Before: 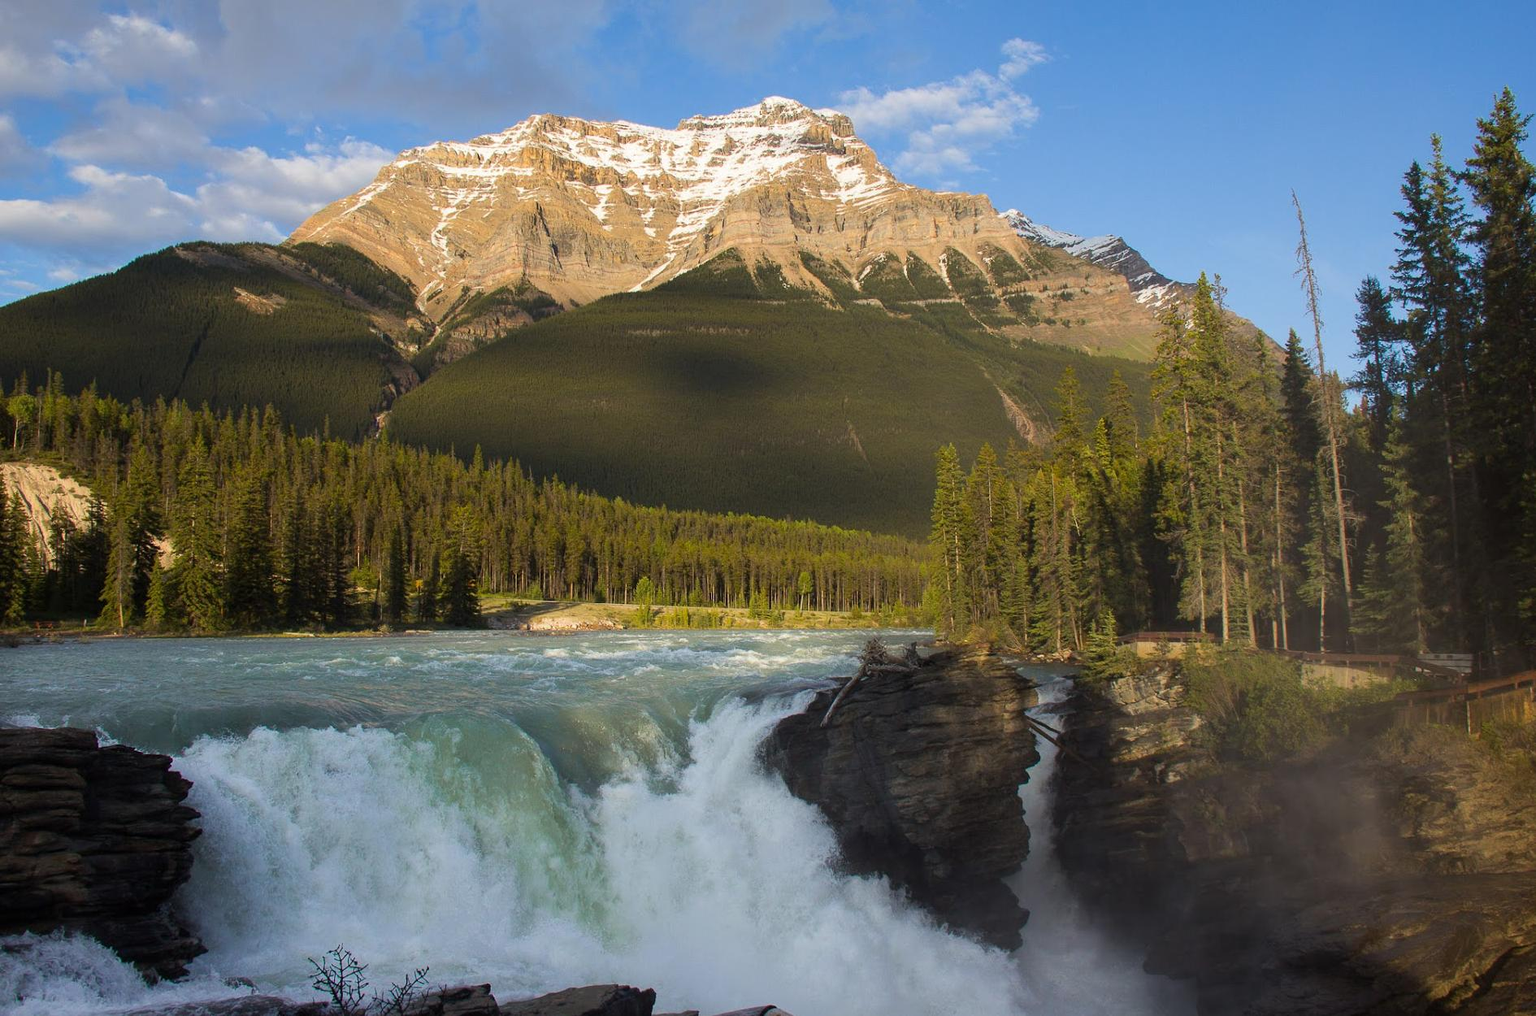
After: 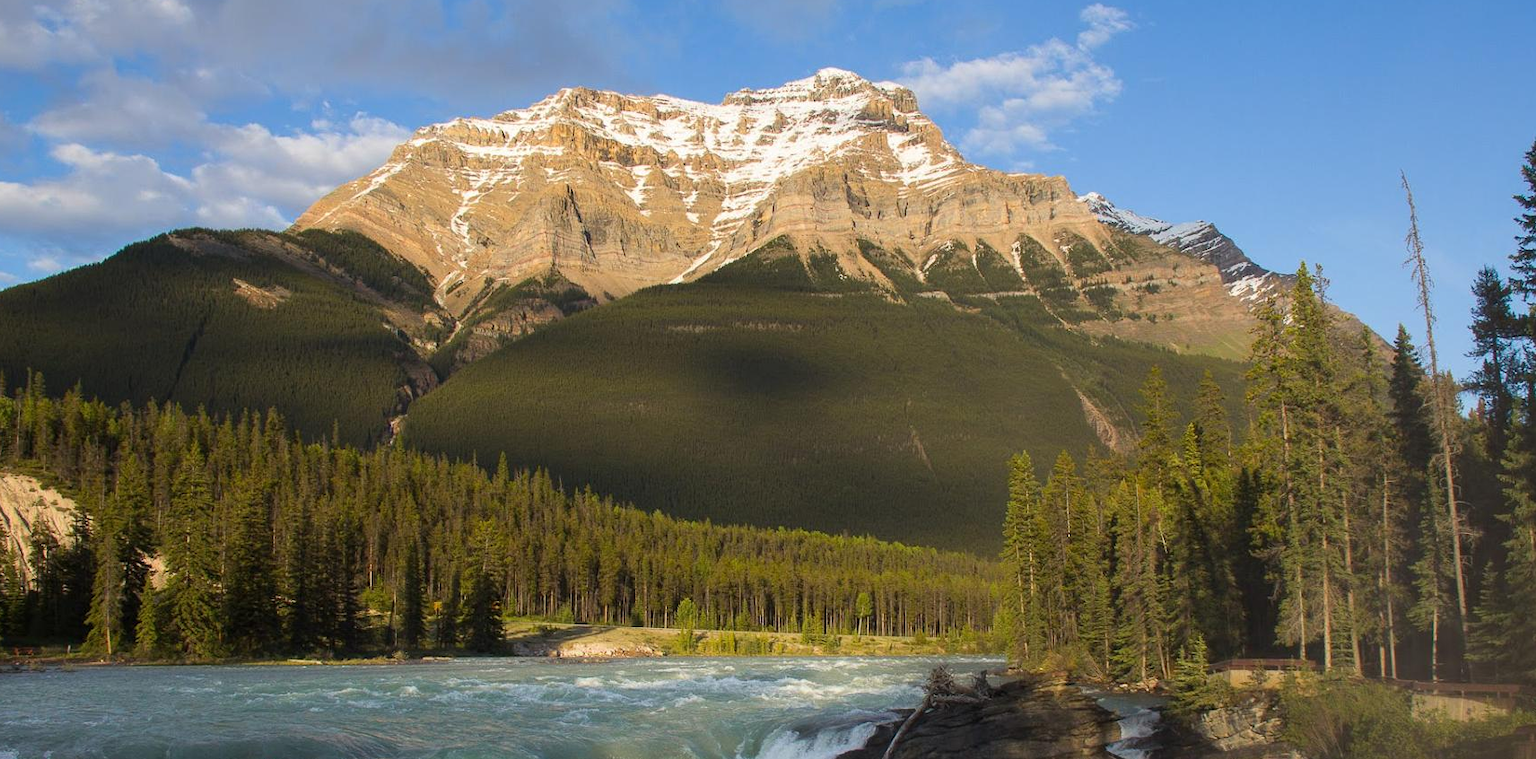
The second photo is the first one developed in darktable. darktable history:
tone equalizer: on, module defaults
crop: left 1.509%, top 3.452%, right 7.696%, bottom 28.452%
